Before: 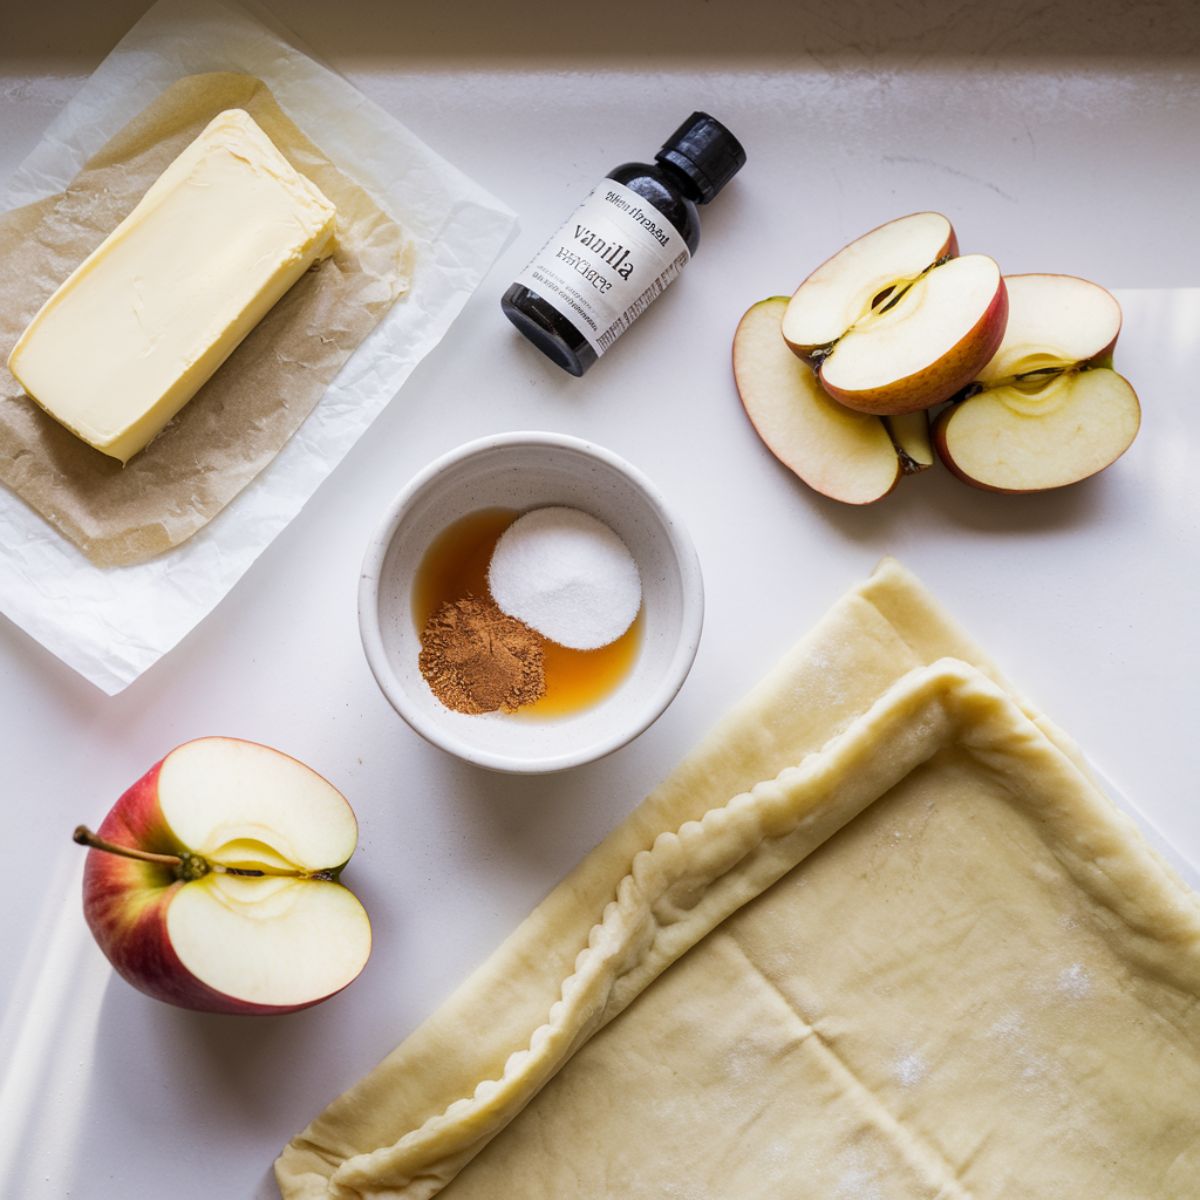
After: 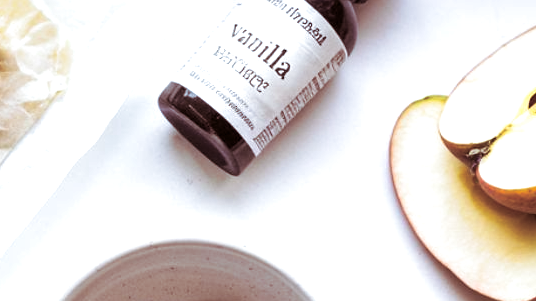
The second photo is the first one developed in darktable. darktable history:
color correction: highlights a* -3.28, highlights b* -6.24, shadows a* 3.1, shadows b* 5.19
split-toning: shadows › saturation 0.41, highlights › saturation 0, compress 33.55%
exposure: exposure 0.661 EV, compensate highlight preservation false
contrast brightness saturation: contrast 0.05
crop: left 28.64%, top 16.832%, right 26.637%, bottom 58.055%
